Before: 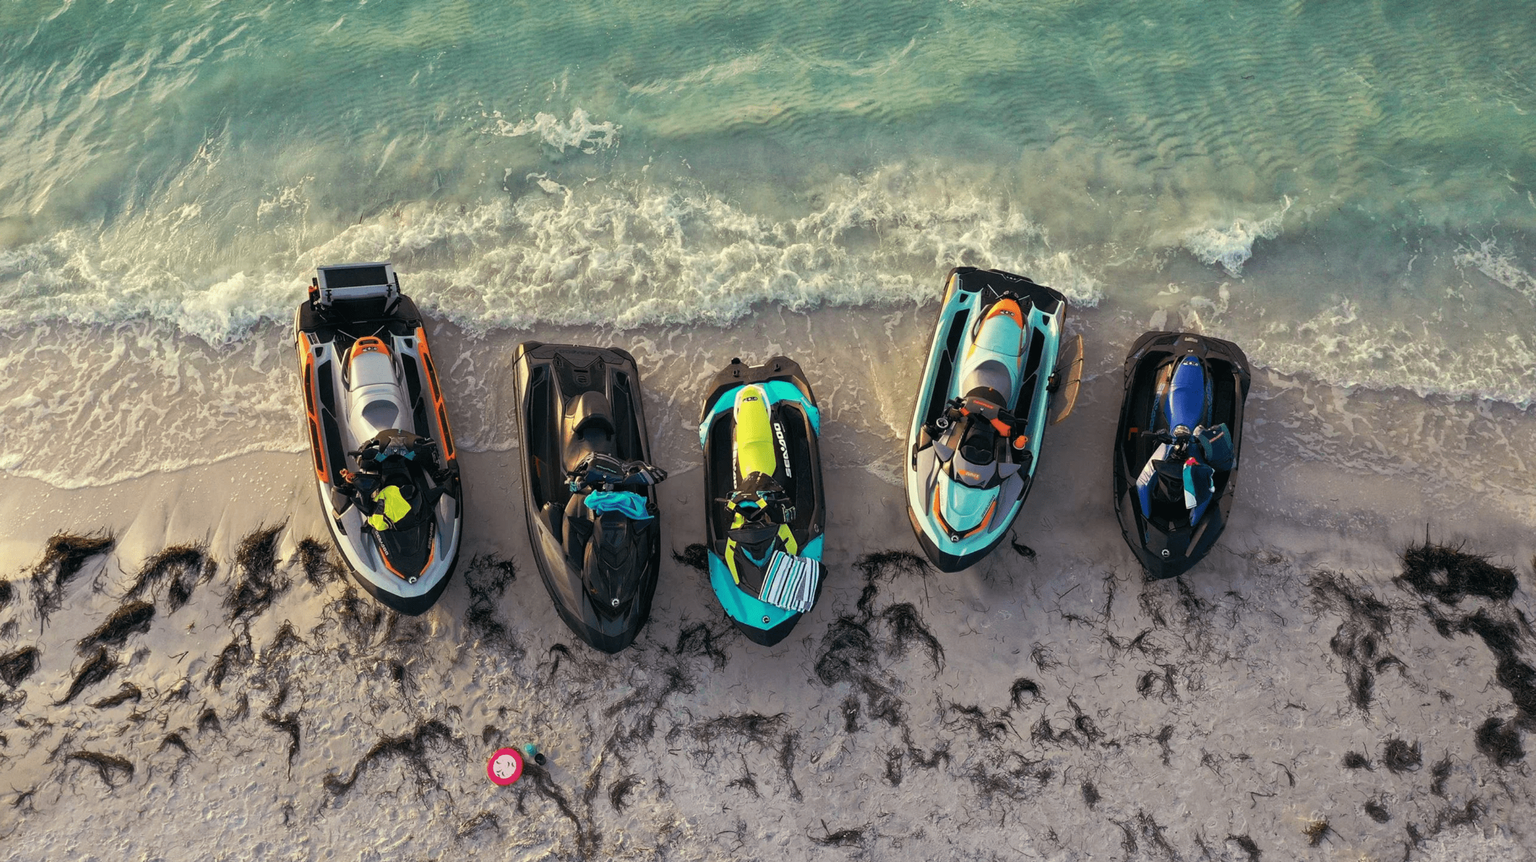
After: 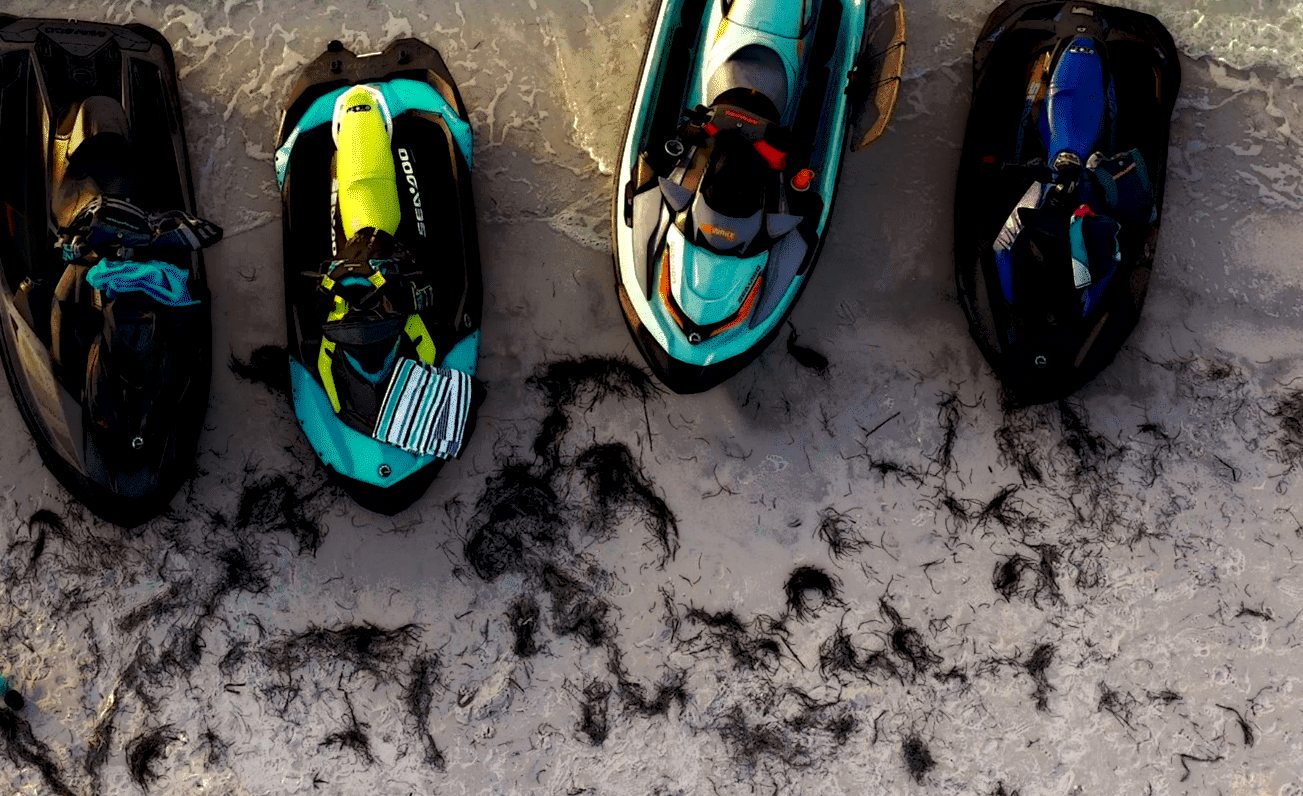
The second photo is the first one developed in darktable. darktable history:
tone equalizer: -7 EV 0.131 EV
local contrast: highlights 3%, shadows 205%, detail 164%, midtone range 0.003
crop: left 34.628%, top 38.632%, right 13.669%, bottom 5.145%
exposure: black level correction 0, exposure 0.7 EV, compensate highlight preservation false
